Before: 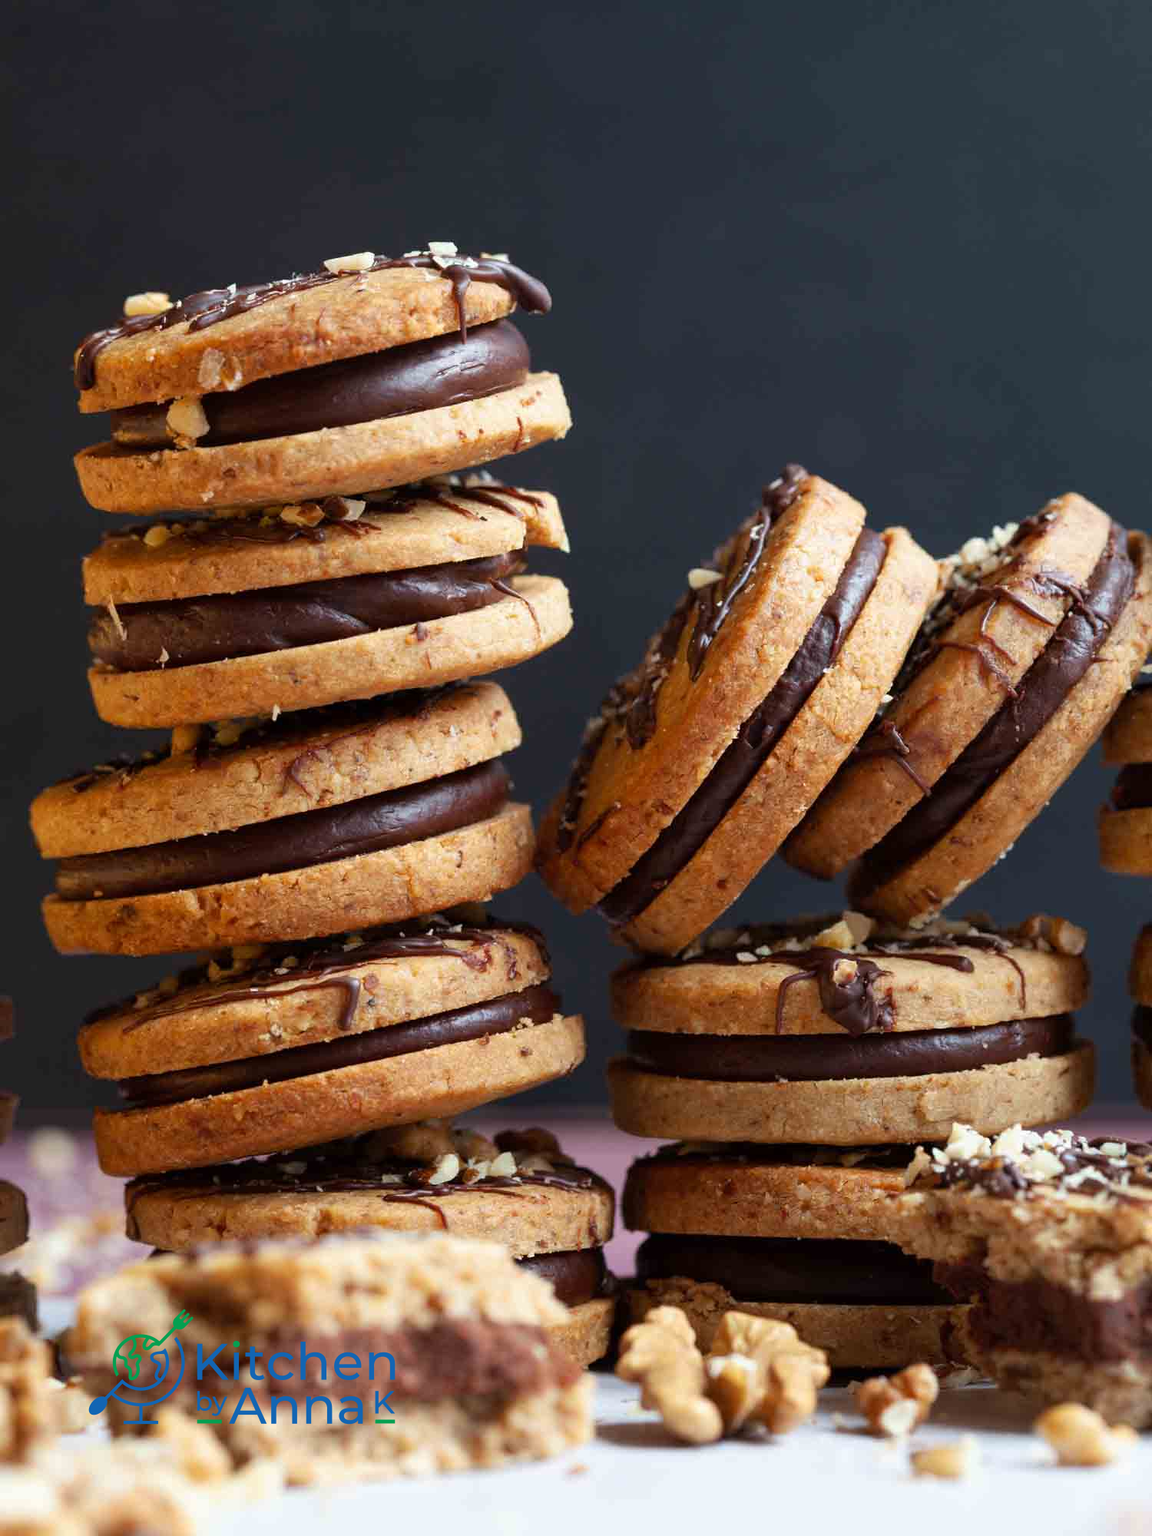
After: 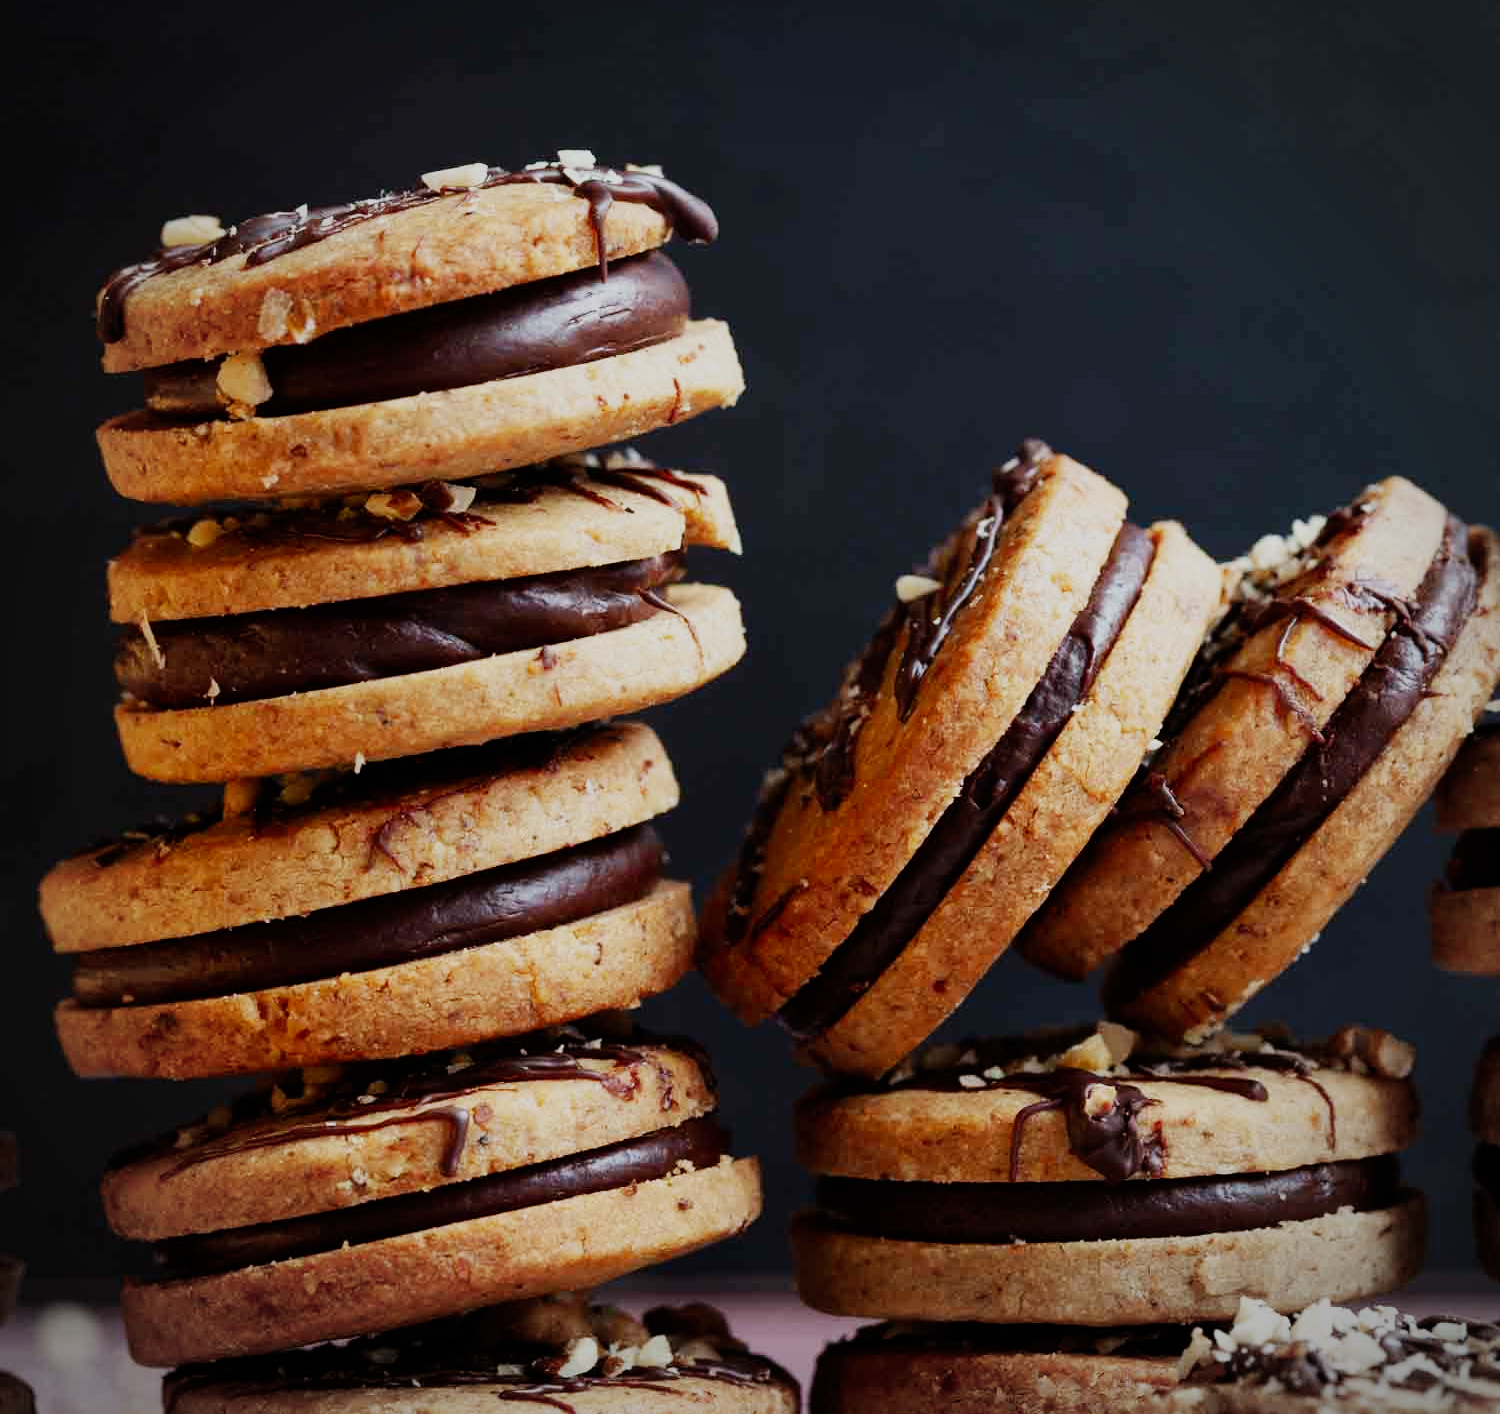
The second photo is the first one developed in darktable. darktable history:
sigmoid: skew -0.2, preserve hue 0%, red attenuation 0.1, red rotation 0.035, green attenuation 0.1, green rotation -0.017, blue attenuation 0.15, blue rotation -0.052, base primaries Rec2020
crop and rotate: top 8.293%, bottom 20.996%
vignetting: automatic ratio true
